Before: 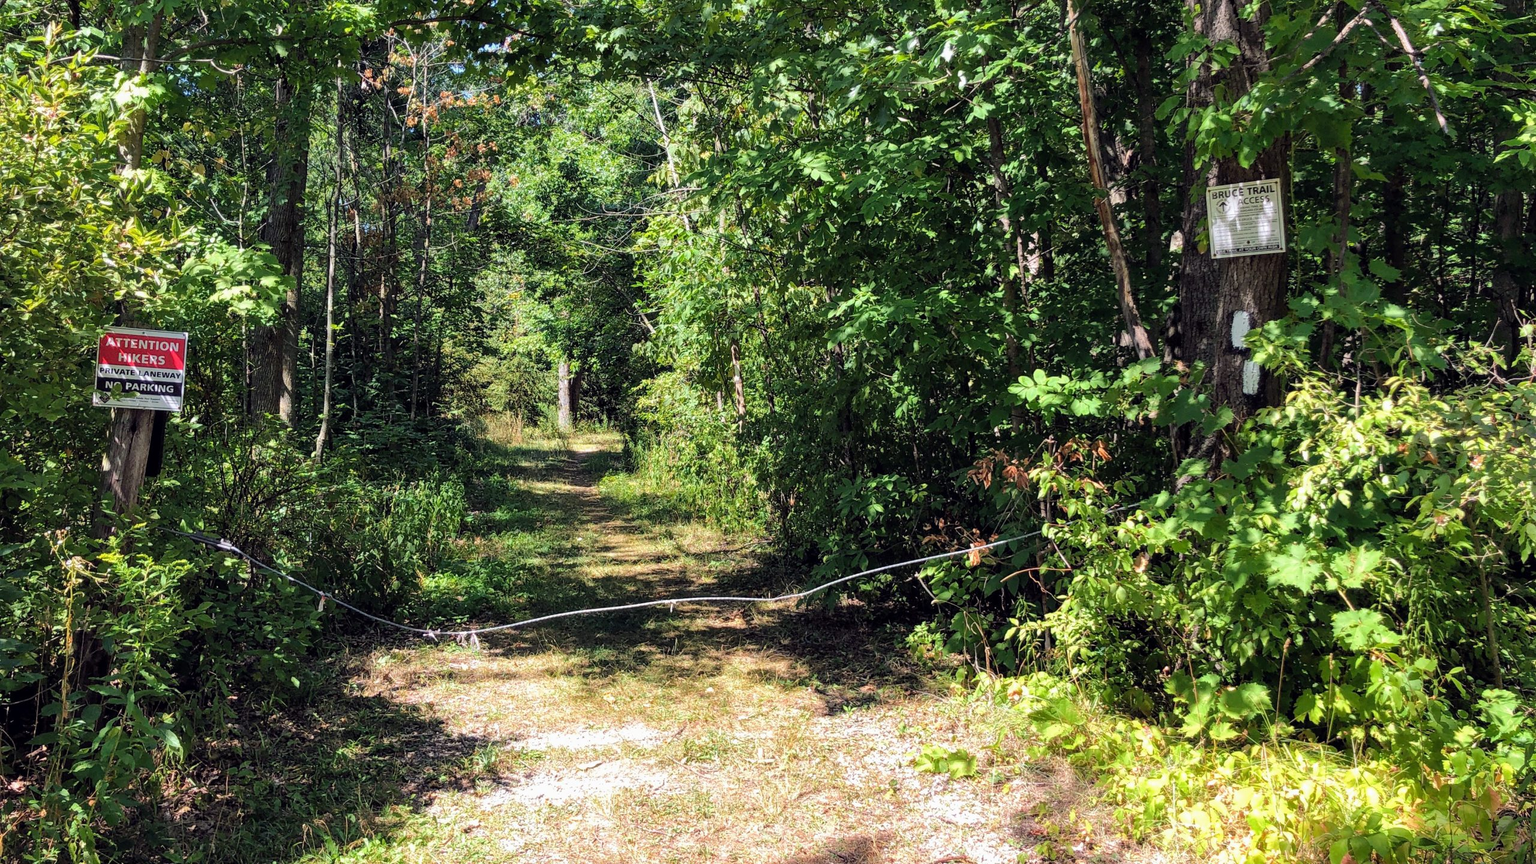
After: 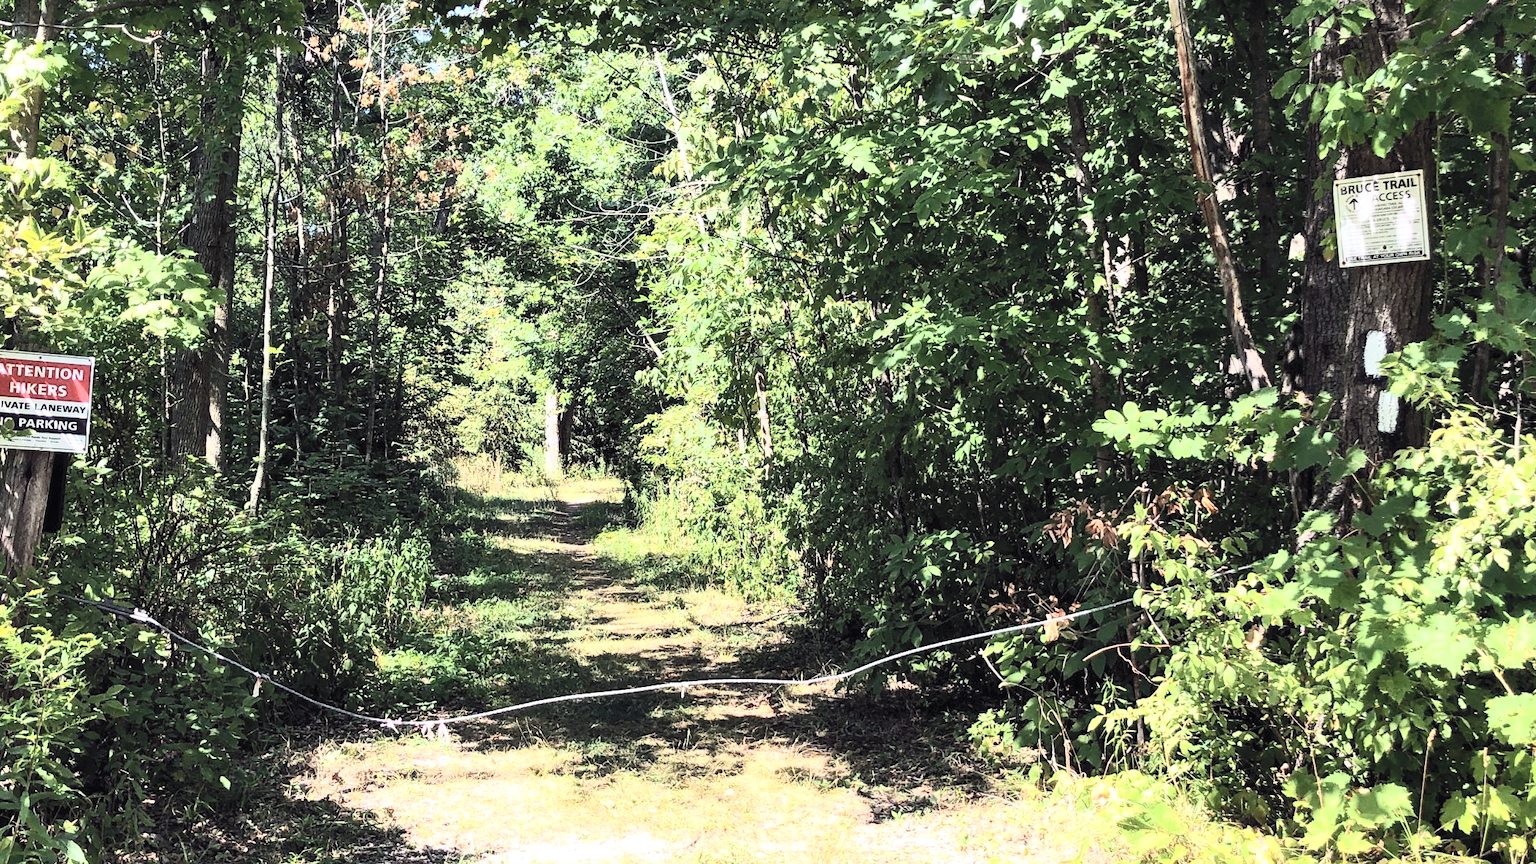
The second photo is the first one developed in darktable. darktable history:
tone equalizer: -8 EV -0.417 EV, -7 EV -0.389 EV, -6 EV -0.333 EV, -5 EV -0.222 EV, -3 EV 0.222 EV, -2 EV 0.333 EV, -1 EV 0.389 EV, +0 EV 0.417 EV, edges refinement/feathering 500, mask exposure compensation -1.57 EV, preserve details no
crop and rotate: left 7.196%, top 4.574%, right 10.605%, bottom 13.178%
contrast brightness saturation: contrast 0.43, brightness 0.56, saturation -0.19
